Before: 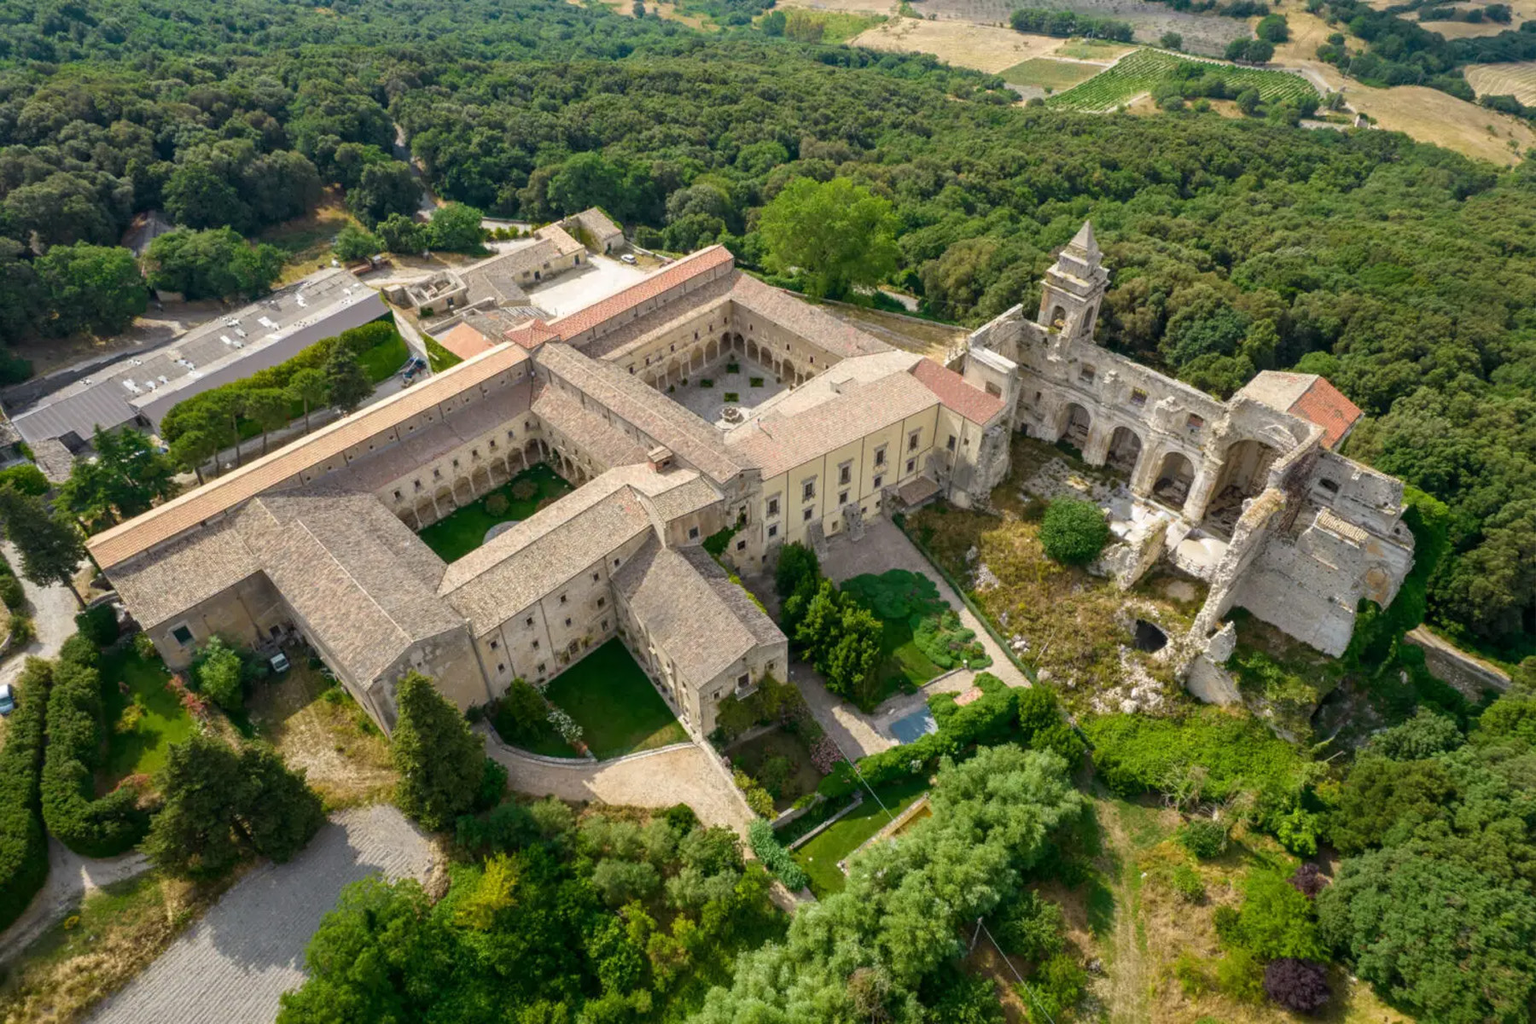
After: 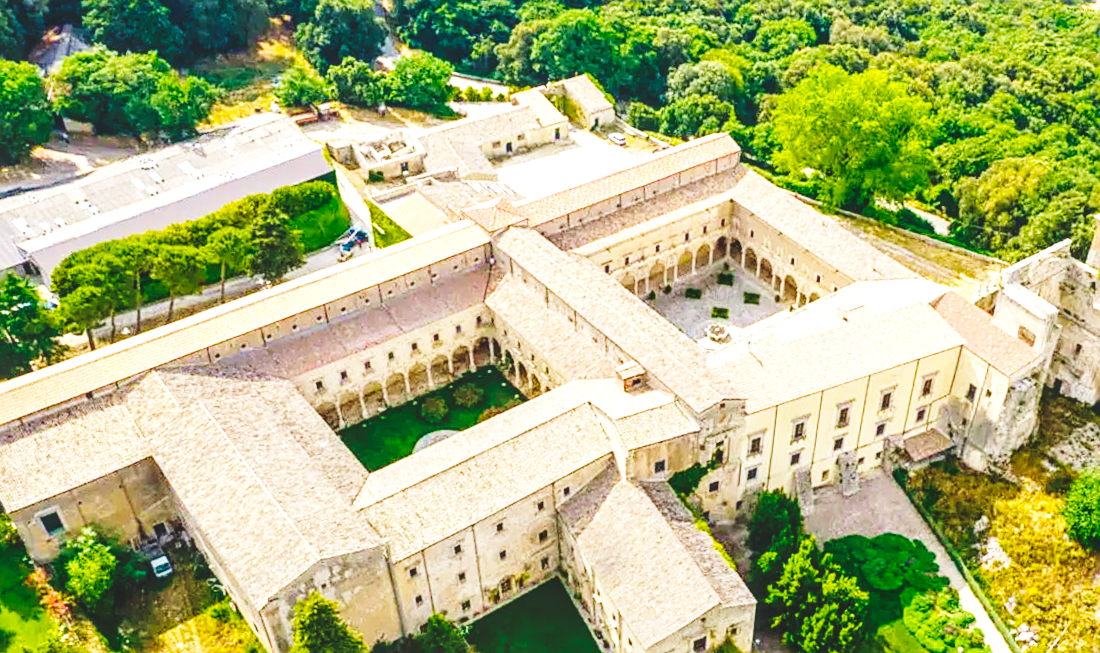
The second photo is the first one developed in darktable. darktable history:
base curve: curves: ch0 [(0, 0) (0.028, 0.03) (0.121, 0.232) (0.46, 0.748) (0.859, 0.968) (1, 1)], preserve colors none
crop and rotate: angle -6°, left 2.142%, top 6.743%, right 27.458%, bottom 30.545%
exposure: black level correction 0, exposure 0.7 EV, compensate highlight preservation false
local contrast: on, module defaults
sharpen: on, module defaults
tone curve: curves: ch0 [(0, 0.129) (0.187, 0.207) (0.729, 0.789) (1, 1)], preserve colors none
velvia: on, module defaults
color balance rgb: perceptual saturation grading › global saturation 25.677%, global vibrance 21.602%
